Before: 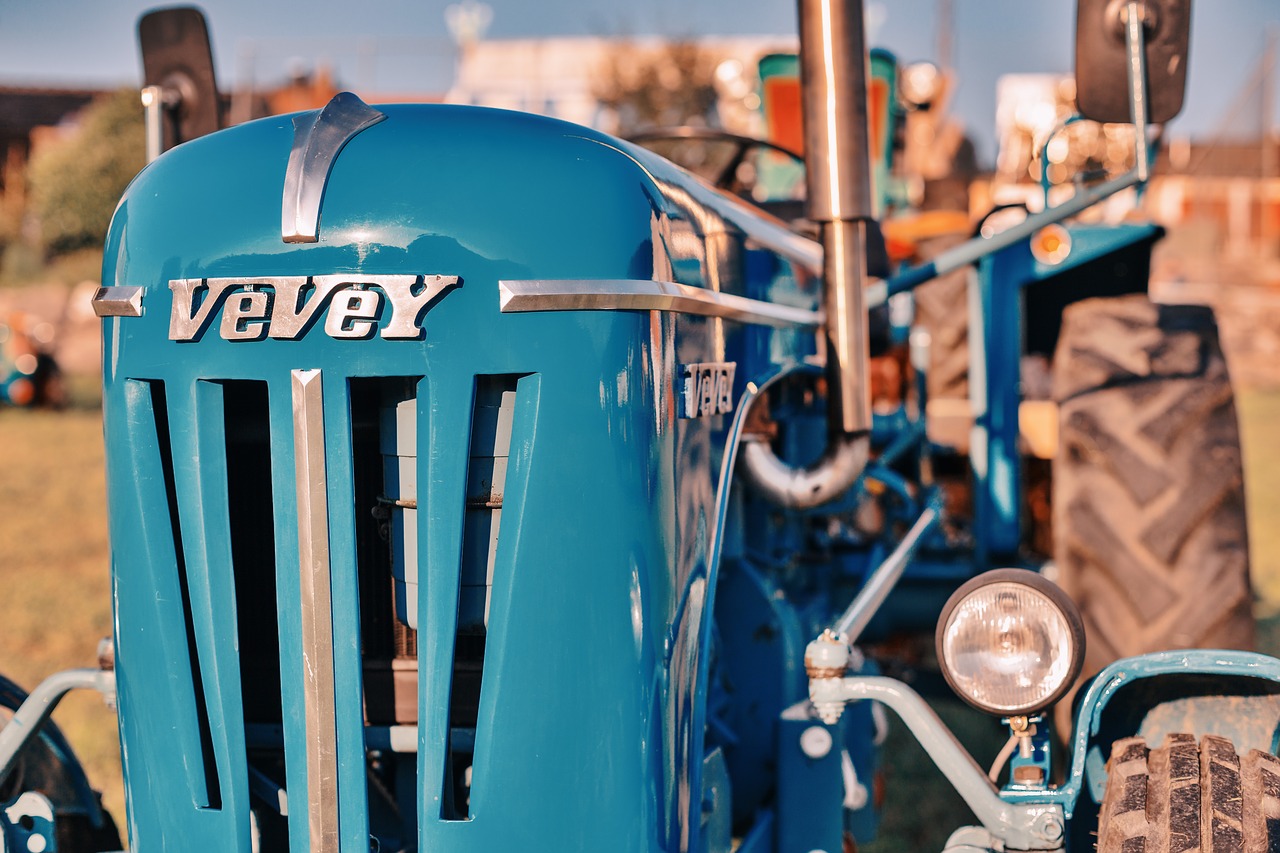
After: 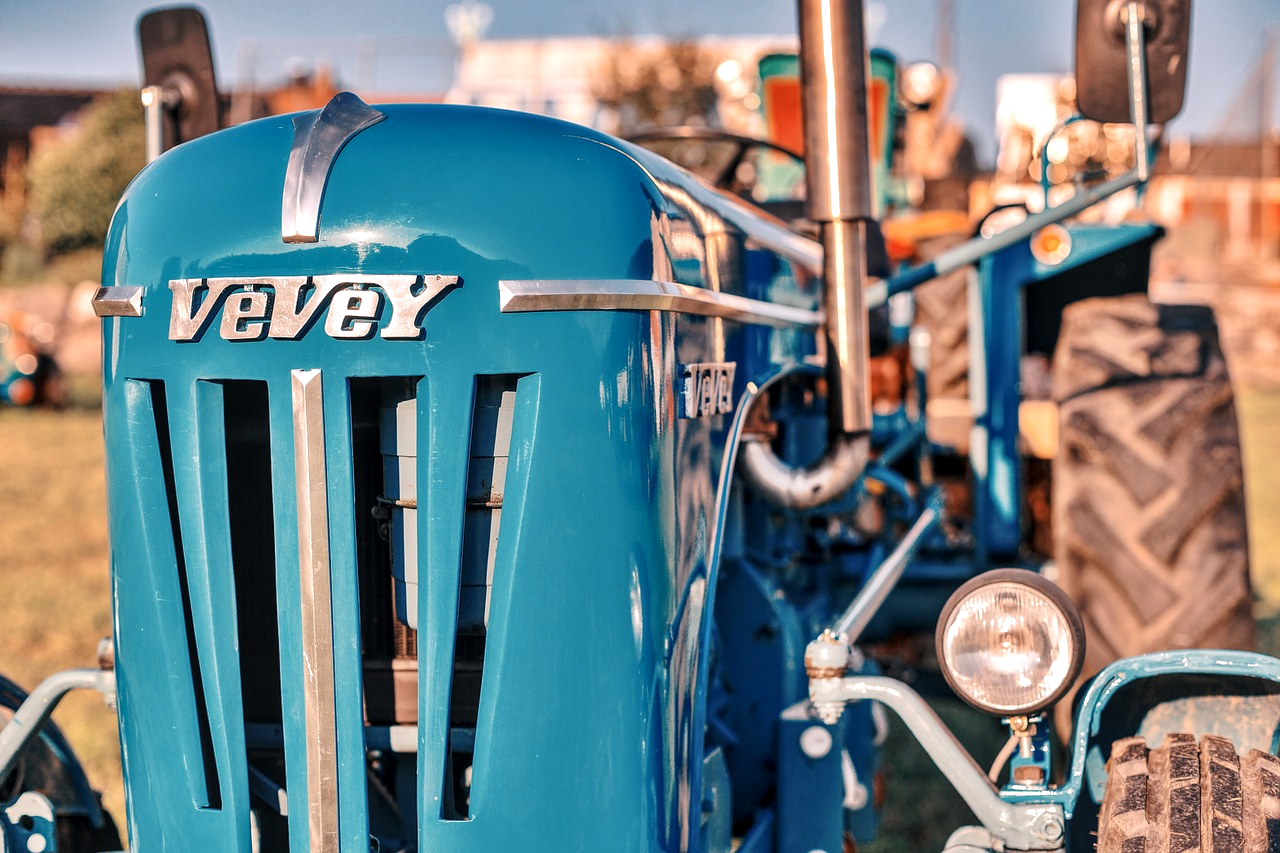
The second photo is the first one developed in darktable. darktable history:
exposure: exposure 0.2 EV, compensate highlight preservation false
local contrast: highlights 99%, shadows 86%, detail 160%, midtone range 0.2
